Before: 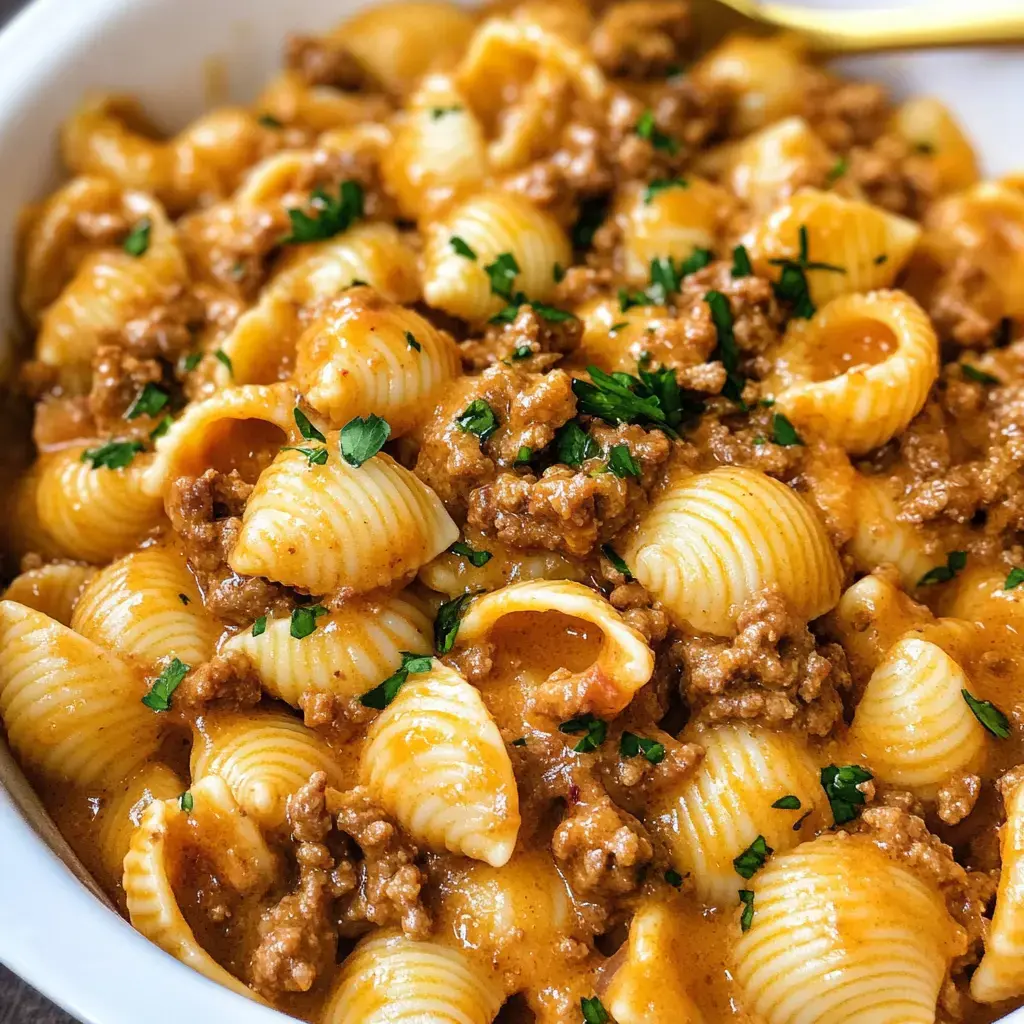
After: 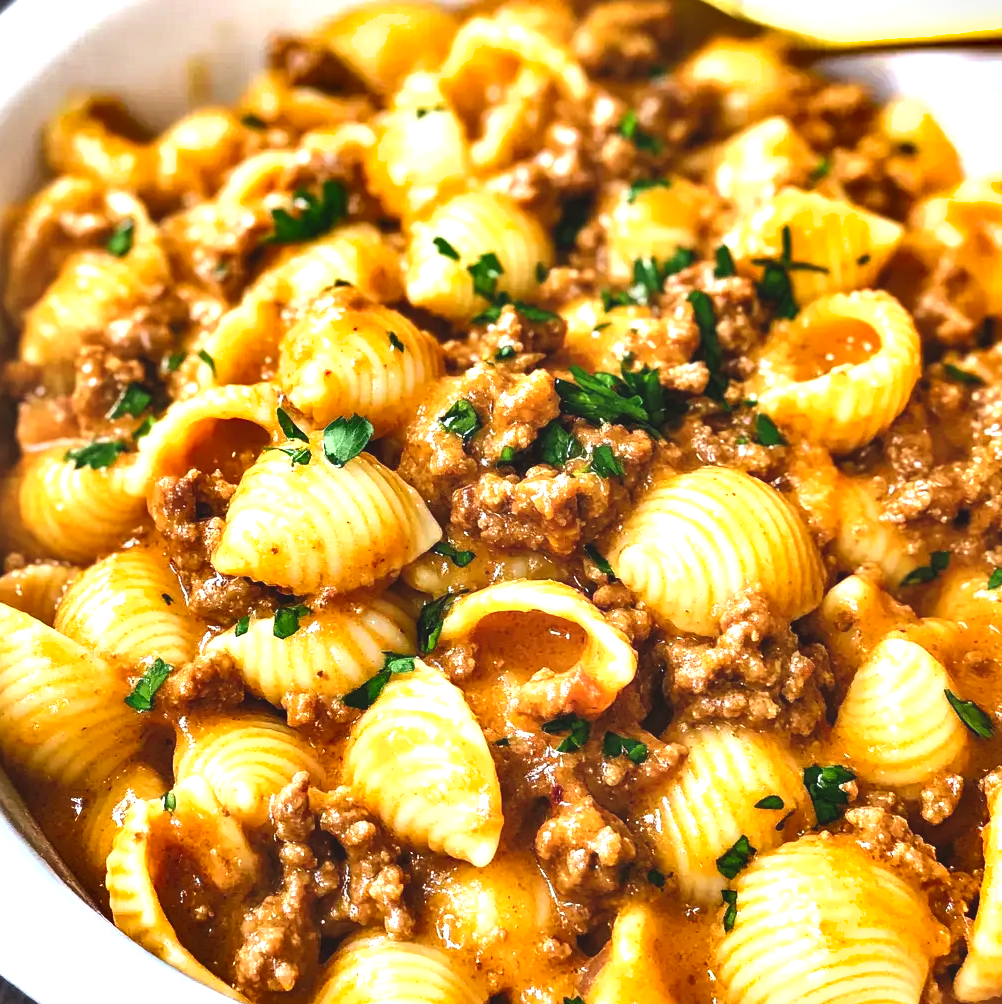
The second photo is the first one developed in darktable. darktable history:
crop: left 1.709%, right 0.277%, bottom 1.913%
shadows and highlights: shadows 32.59, highlights -46.76, compress 49.54%, soften with gaussian
exposure: black level correction -0.005, exposure 1.003 EV, compensate highlight preservation false
